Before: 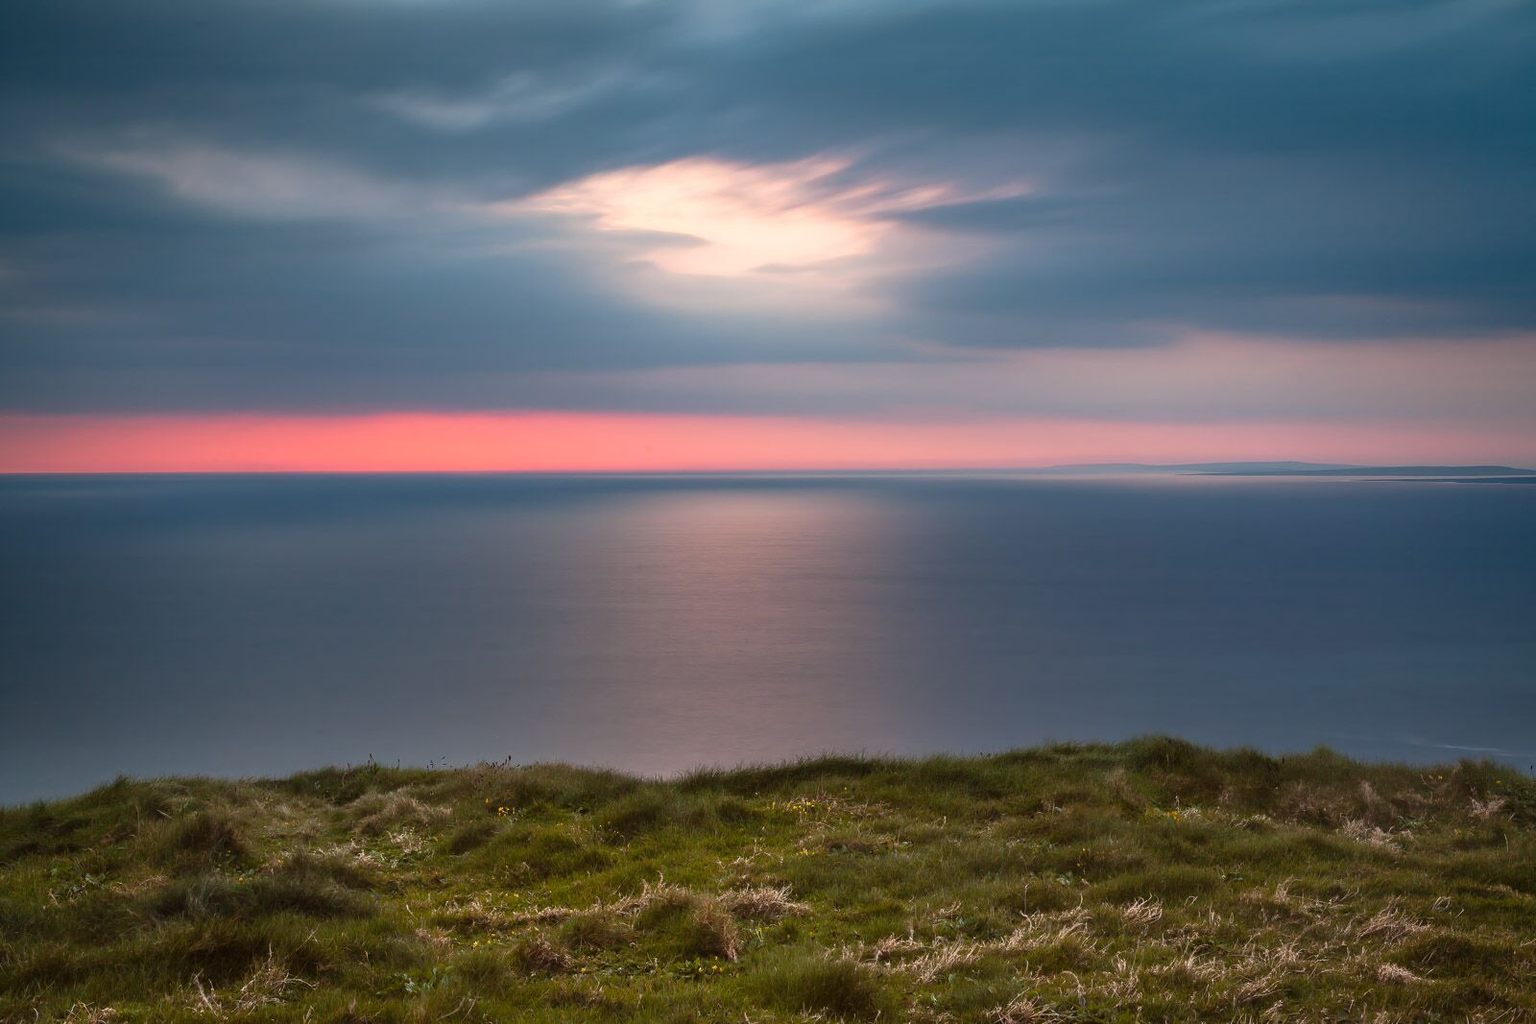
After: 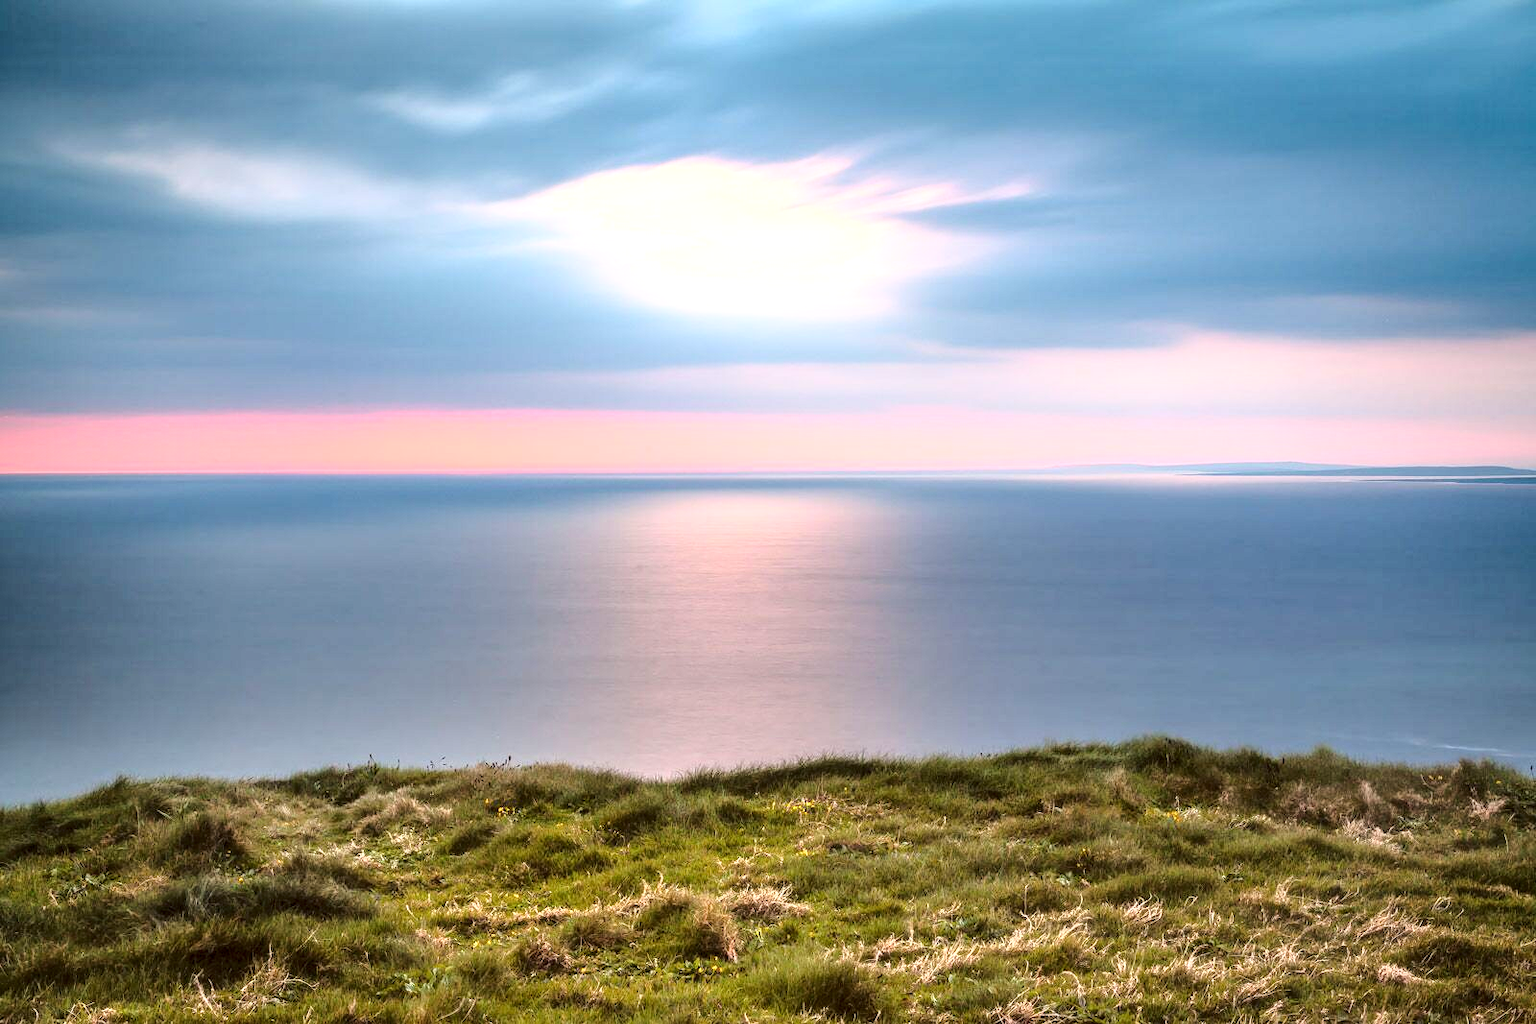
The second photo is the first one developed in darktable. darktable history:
base curve: curves: ch0 [(0, 0) (0.028, 0.03) (0.121, 0.232) (0.46, 0.748) (0.859, 0.968) (1, 1)]
exposure: exposure 0.67 EV, compensate highlight preservation false
local contrast: detail 130%
